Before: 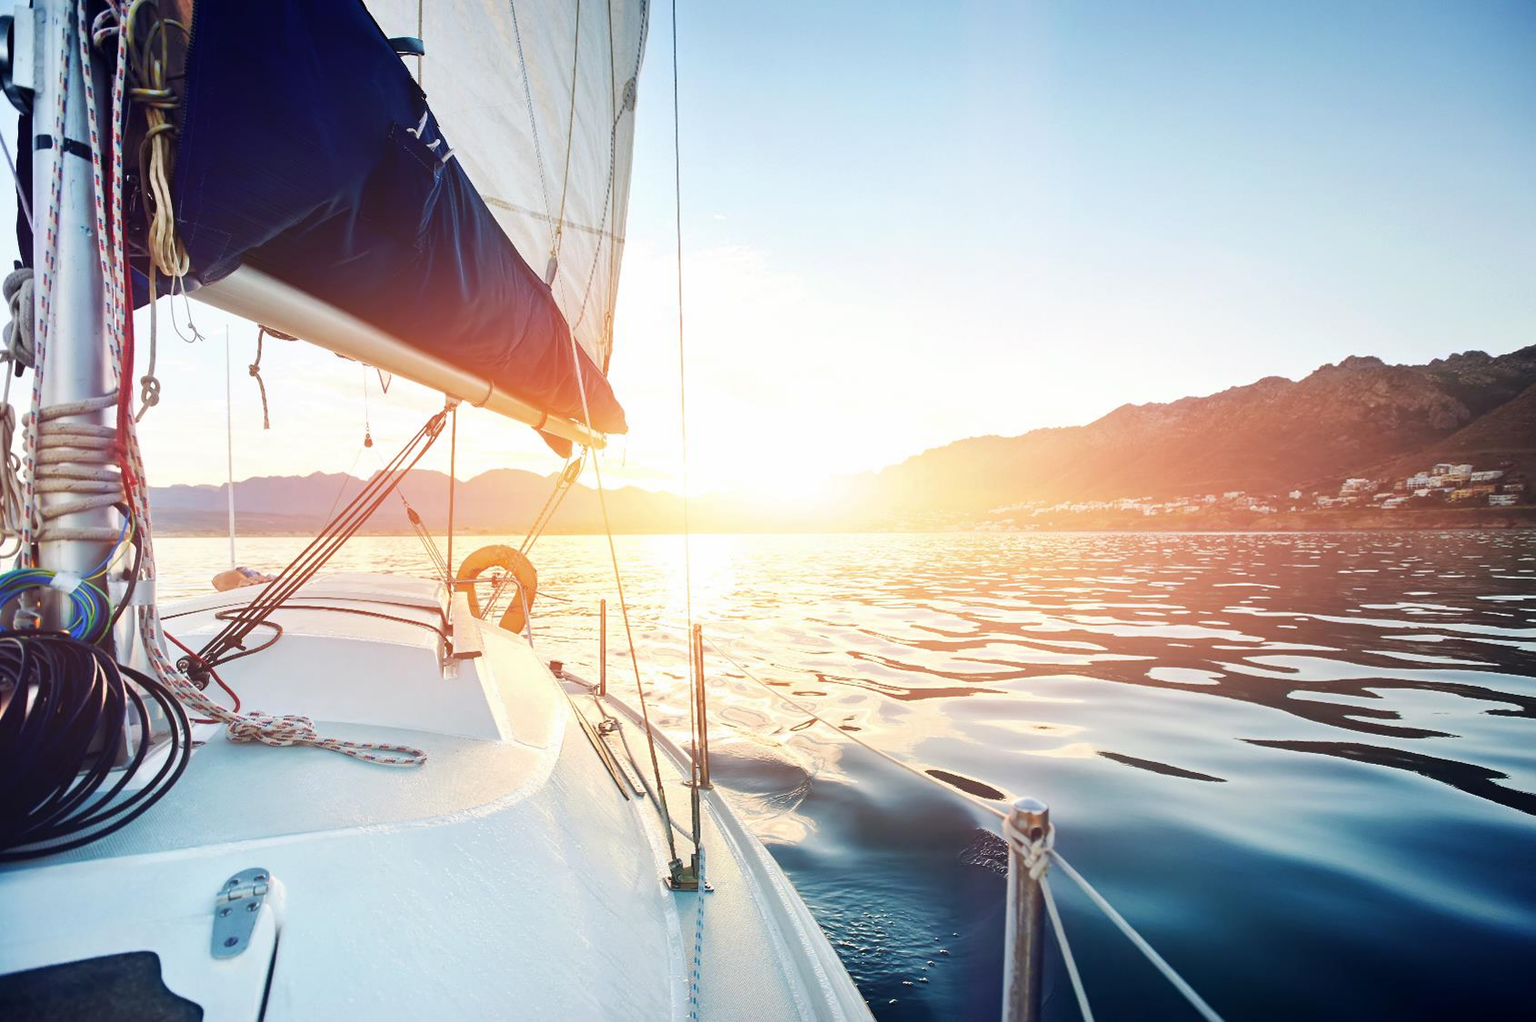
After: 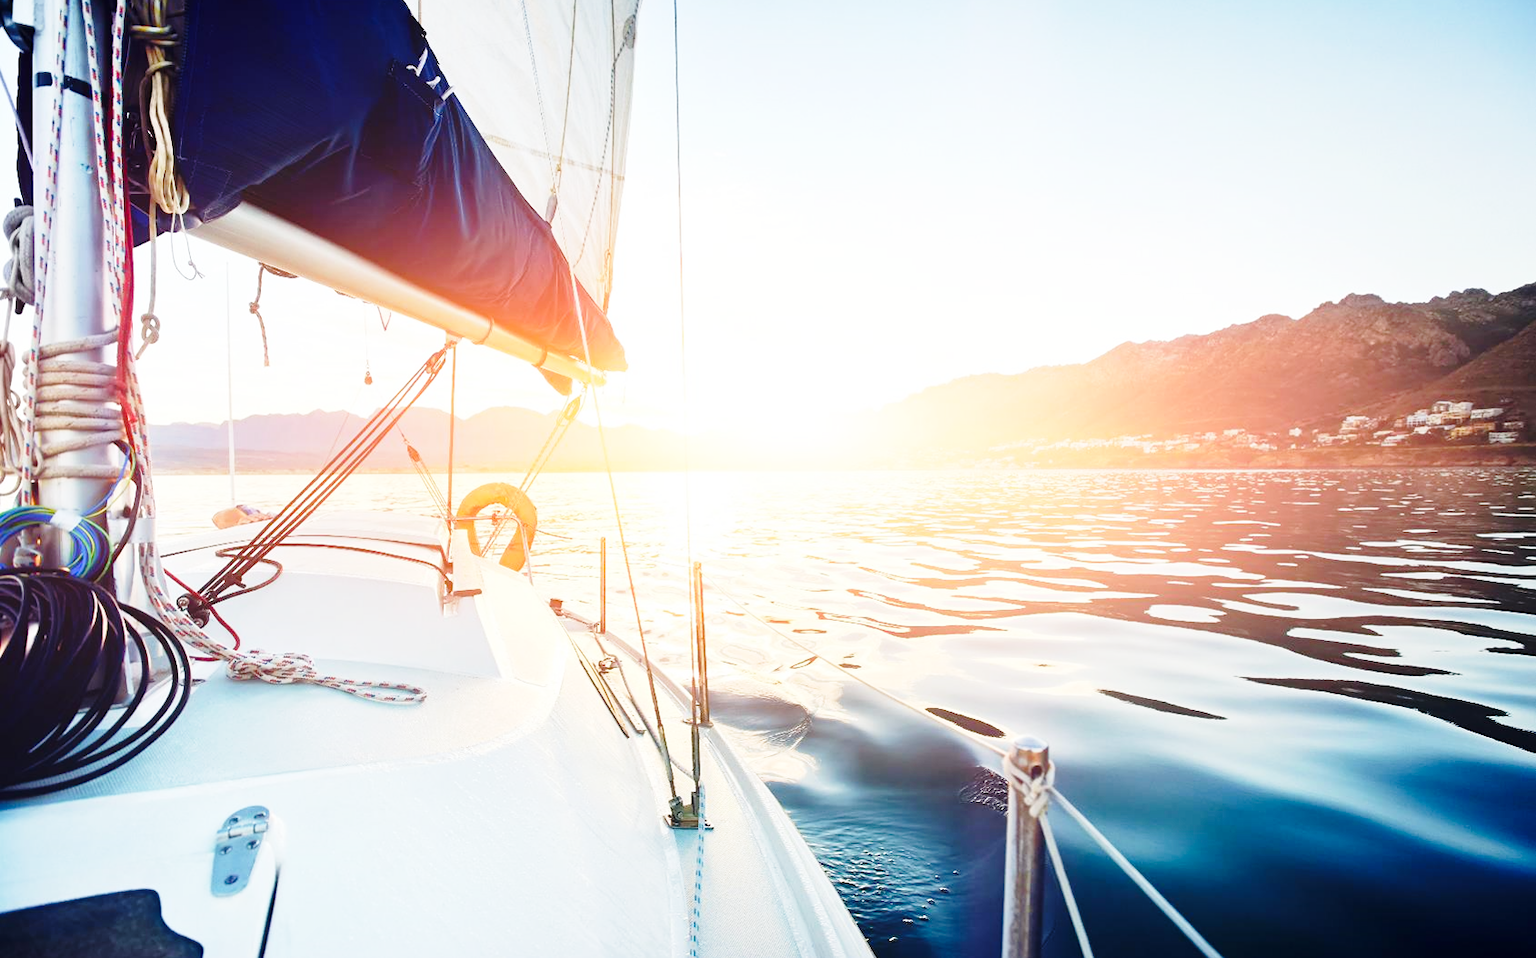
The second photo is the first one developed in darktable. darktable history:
base curve: curves: ch0 [(0, 0) (0.028, 0.03) (0.121, 0.232) (0.46, 0.748) (0.859, 0.968) (1, 1)], preserve colors none
crop and rotate: top 6.143%
